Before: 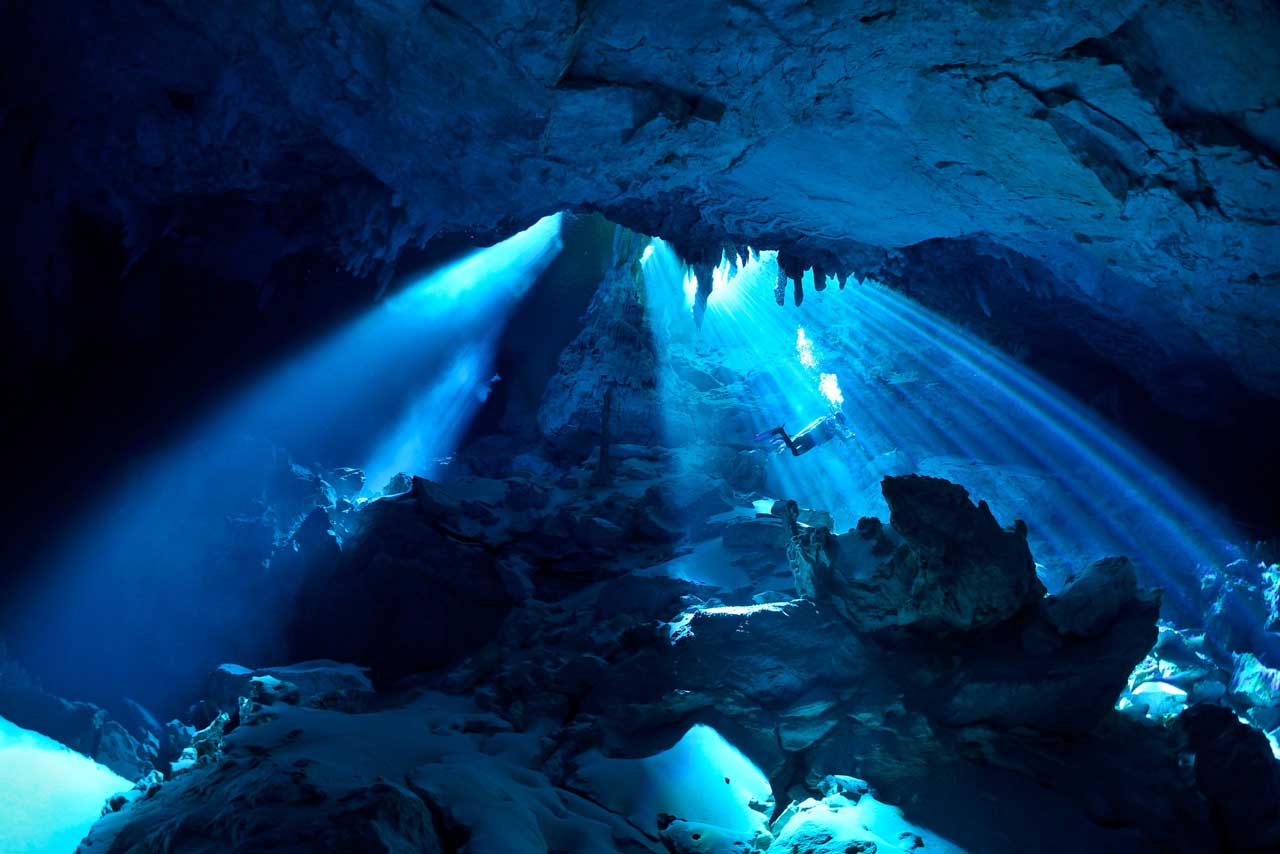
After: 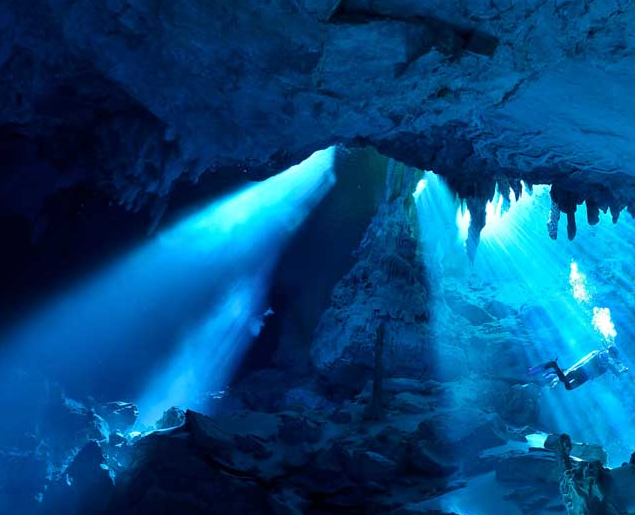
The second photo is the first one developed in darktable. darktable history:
crop: left 17.791%, top 7.752%, right 32.56%, bottom 31.876%
